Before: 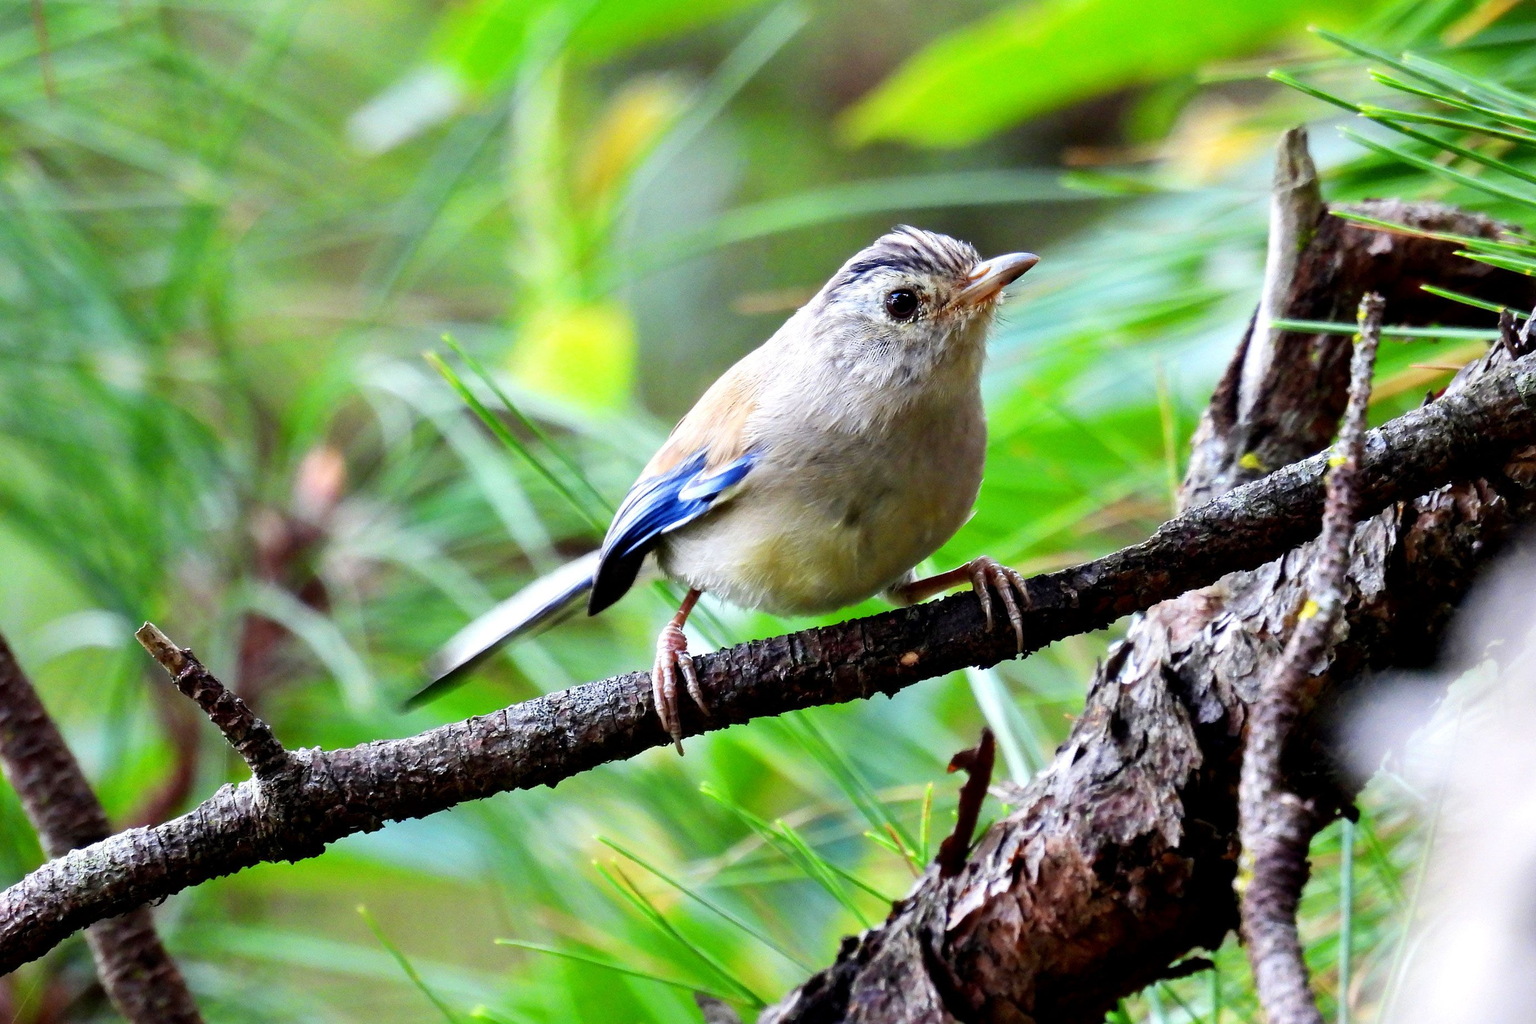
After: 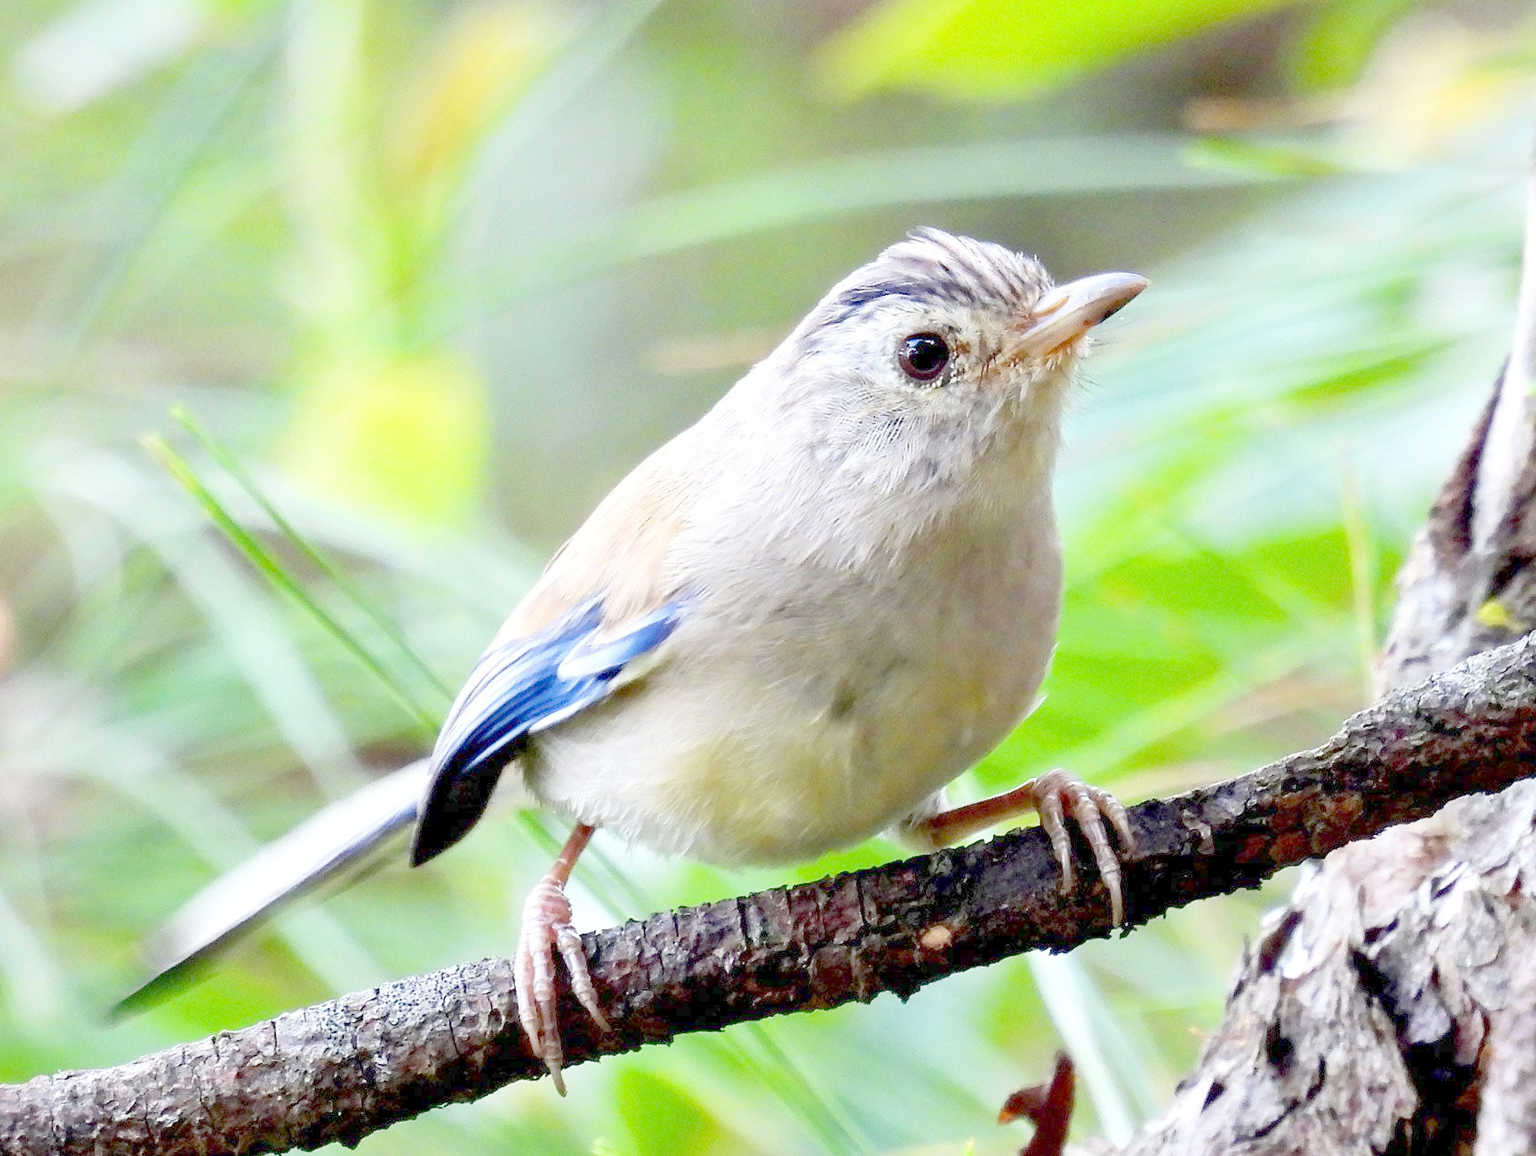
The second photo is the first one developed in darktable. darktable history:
crop: left 22.002%, top 8.418%, right 16.901%, bottom 22.531%
